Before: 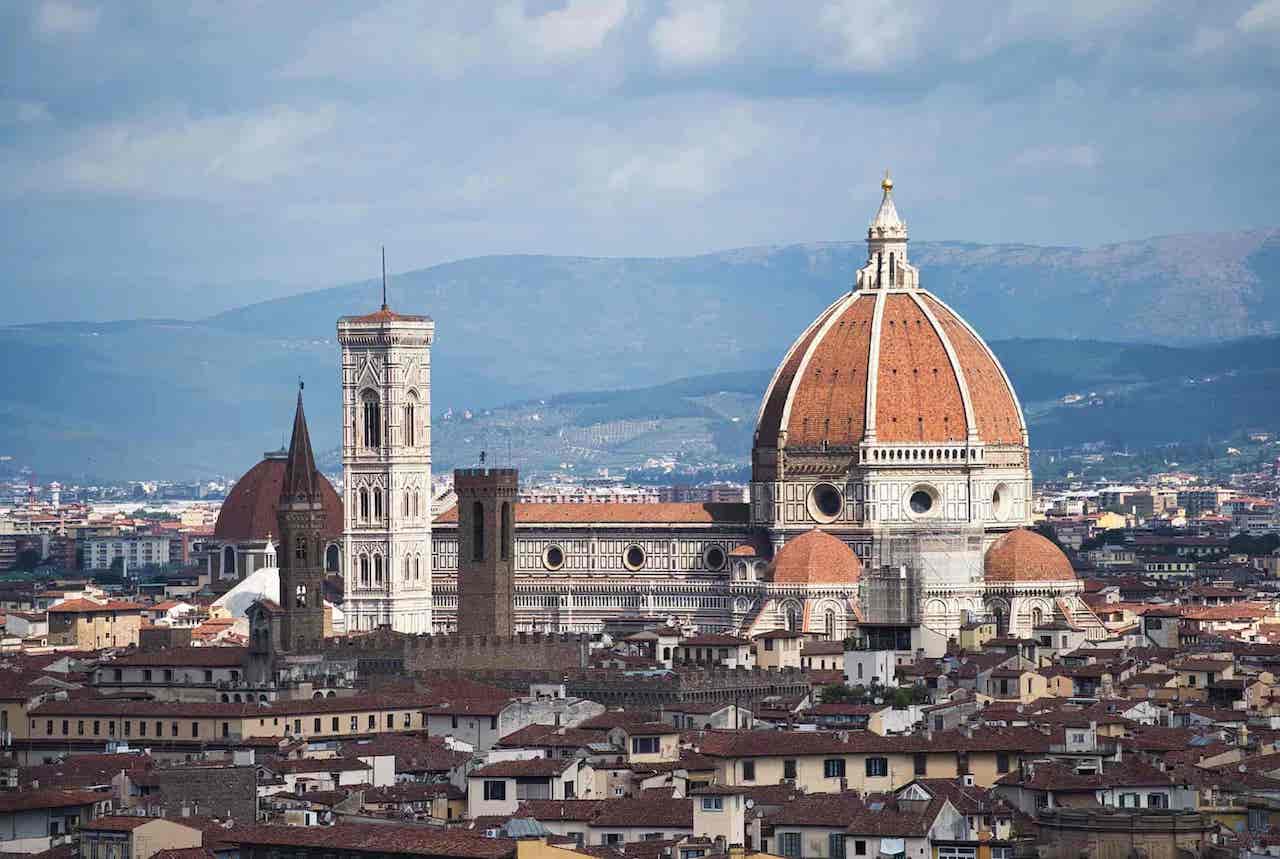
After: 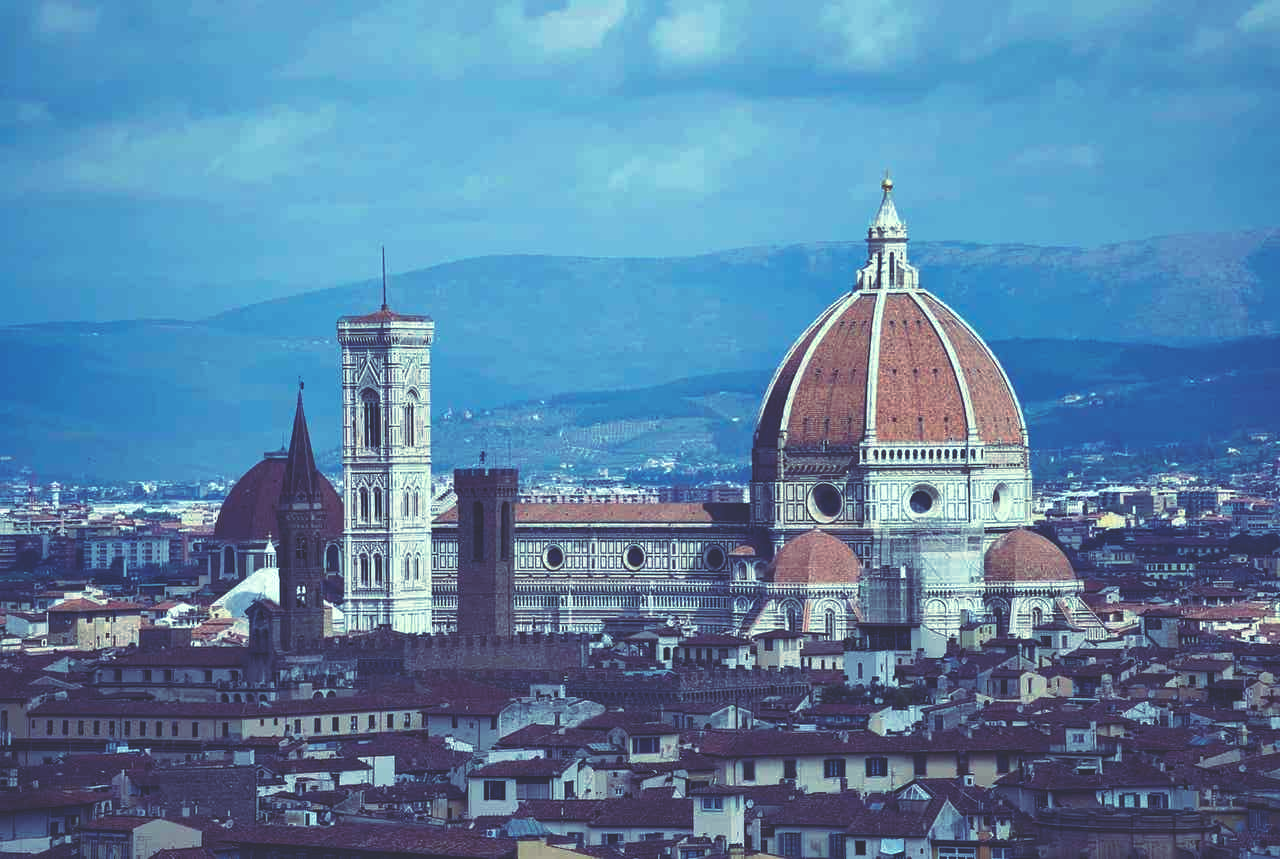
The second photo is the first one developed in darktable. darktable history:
rgb curve: curves: ch0 [(0, 0.186) (0.314, 0.284) (0.576, 0.466) (0.805, 0.691) (0.936, 0.886)]; ch1 [(0, 0.186) (0.314, 0.284) (0.581, 0.534) (0.771, 0.746) (0.936, 0.958)]; ch2 [(0, 0.216) (0.275, 0.39) (1, 1)], mode RGB, independent channels, compensate middle gray true, preserve colors none
exposure: compensate highlight preservation false
